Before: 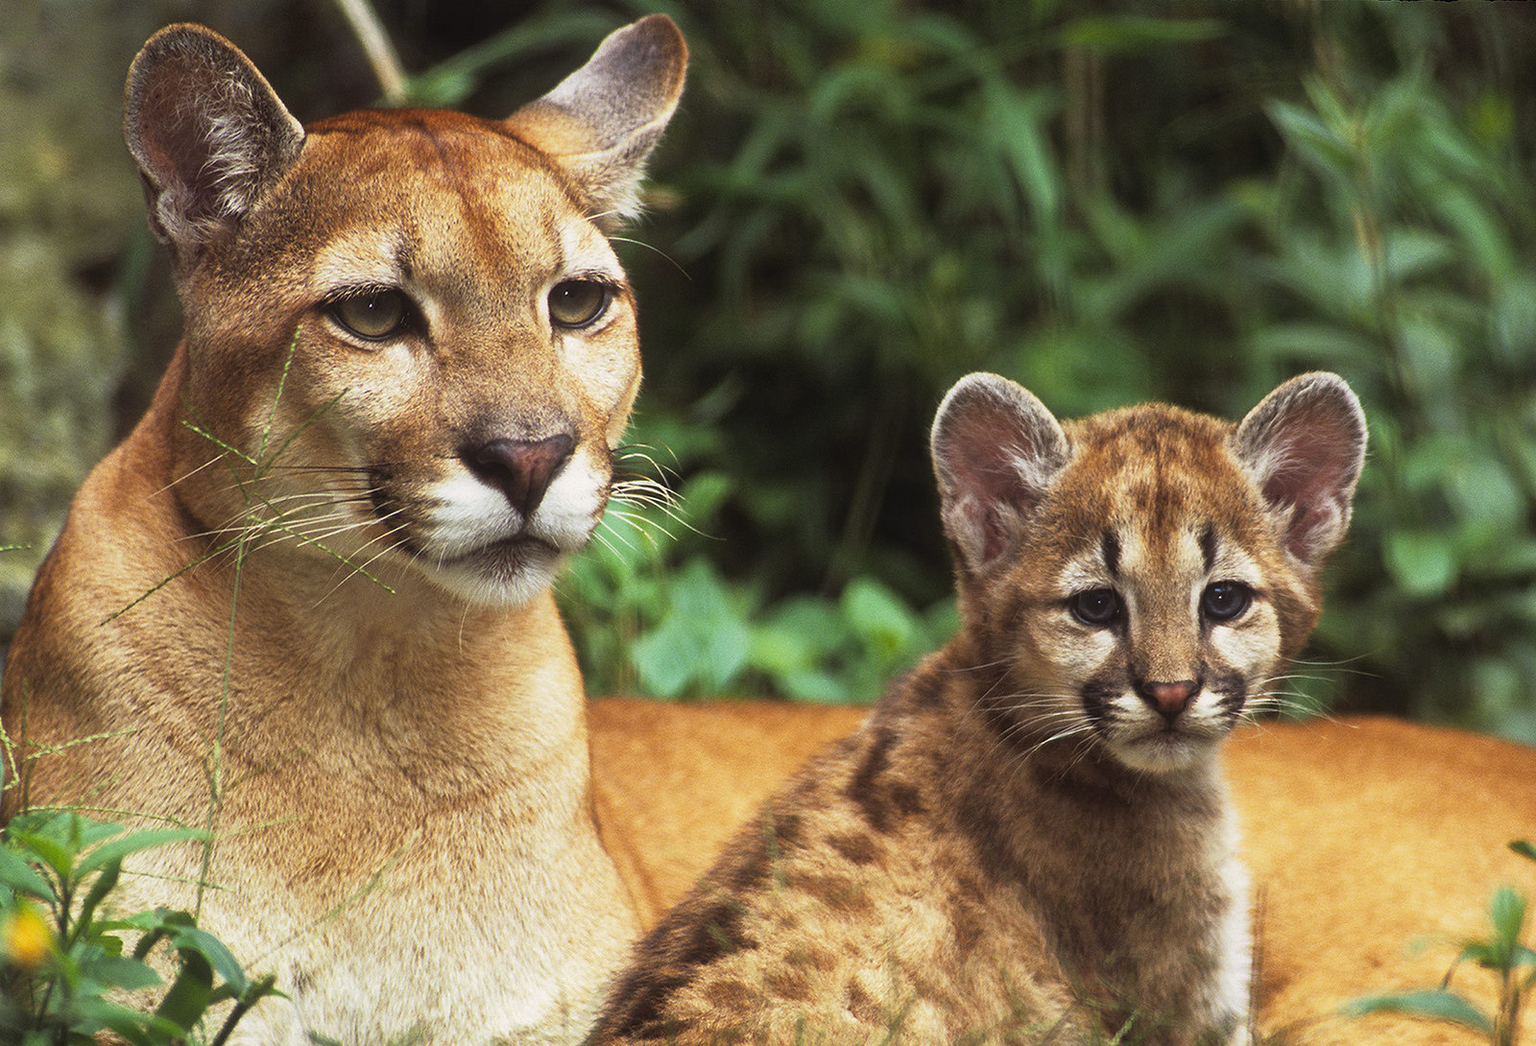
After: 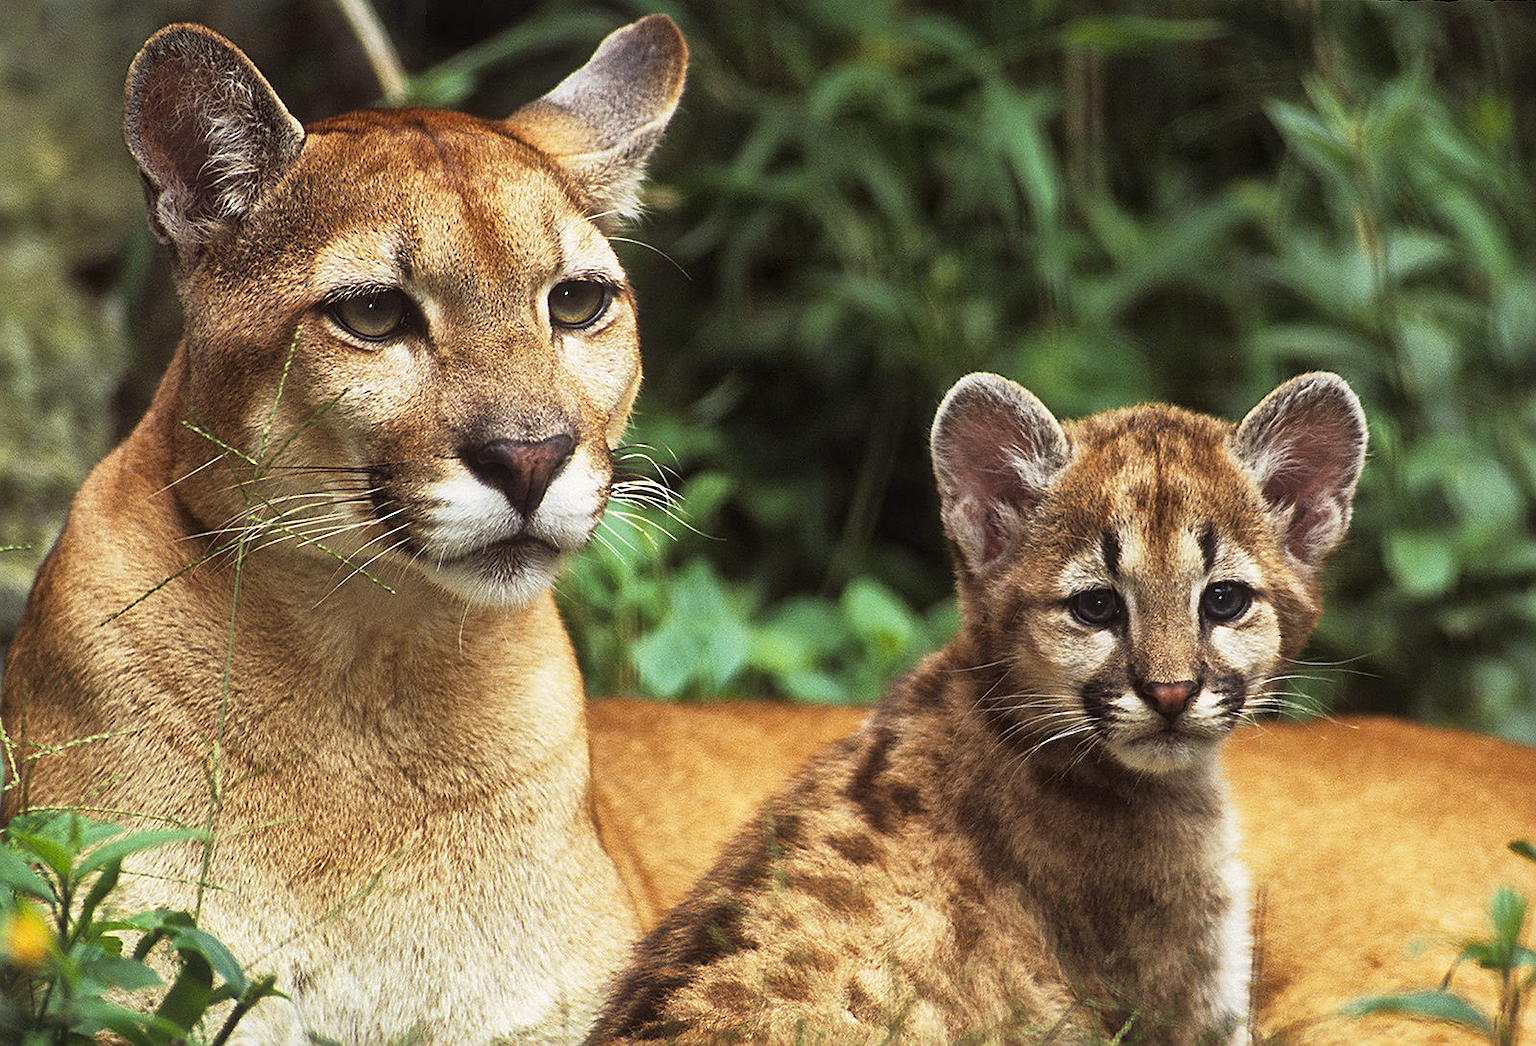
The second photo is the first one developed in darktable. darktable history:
sharpen: on, module defaults
local contrast: mode bilateral grid, contrast 20, coarseness 50, detail 132%, midtone range 0.2
